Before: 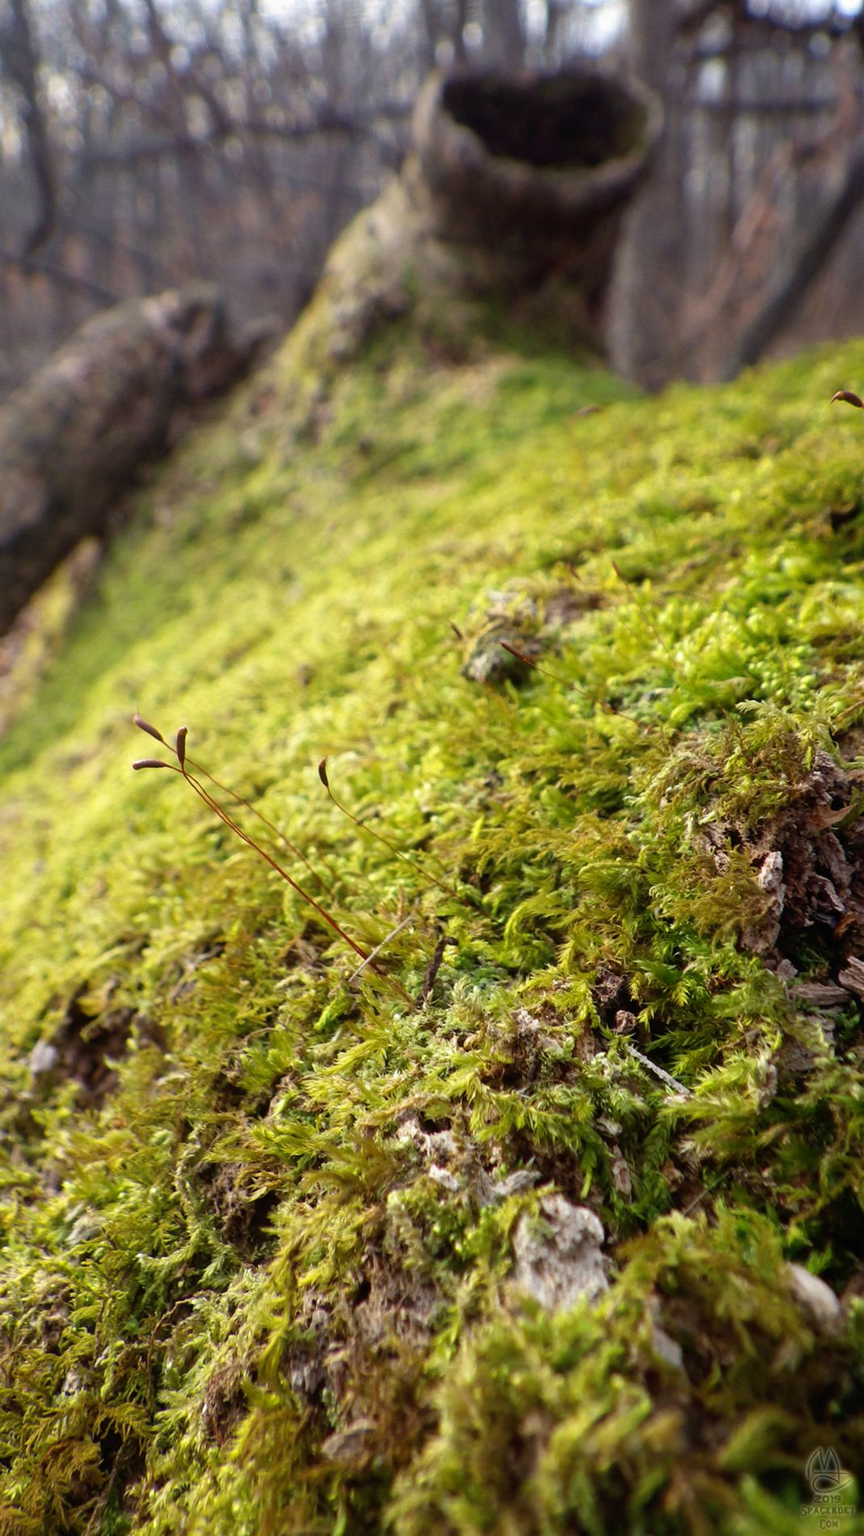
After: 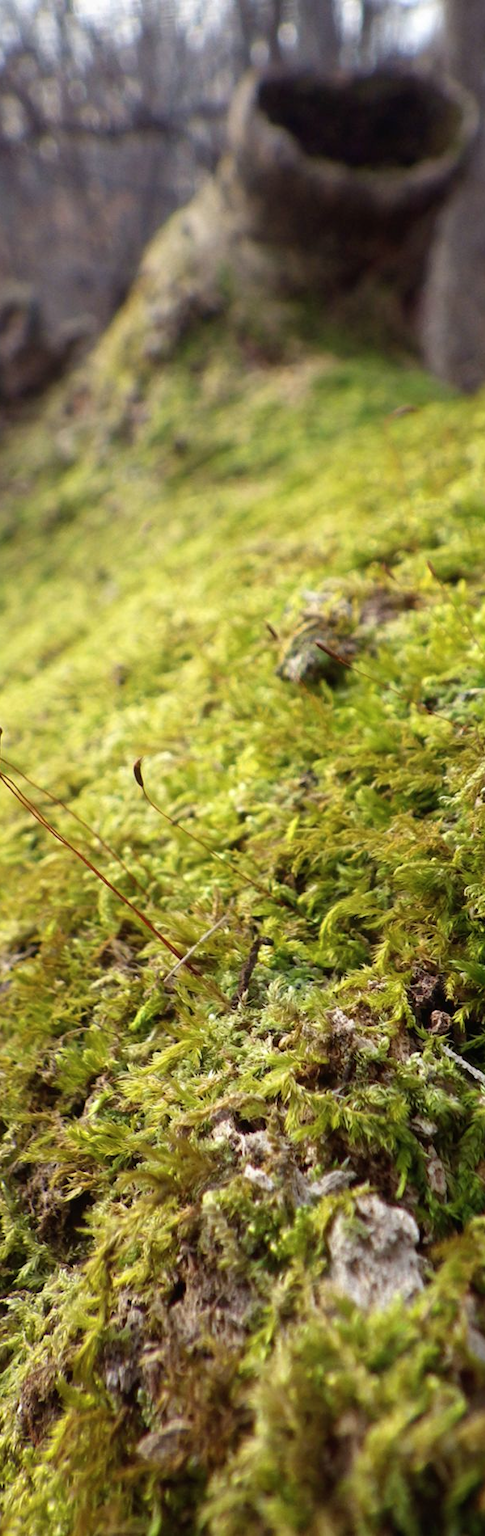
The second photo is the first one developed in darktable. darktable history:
crop: left 21.496%, right 22.254%
tone equalizer: on, module defaults
contrast brightness saturation: saturation -0.05
